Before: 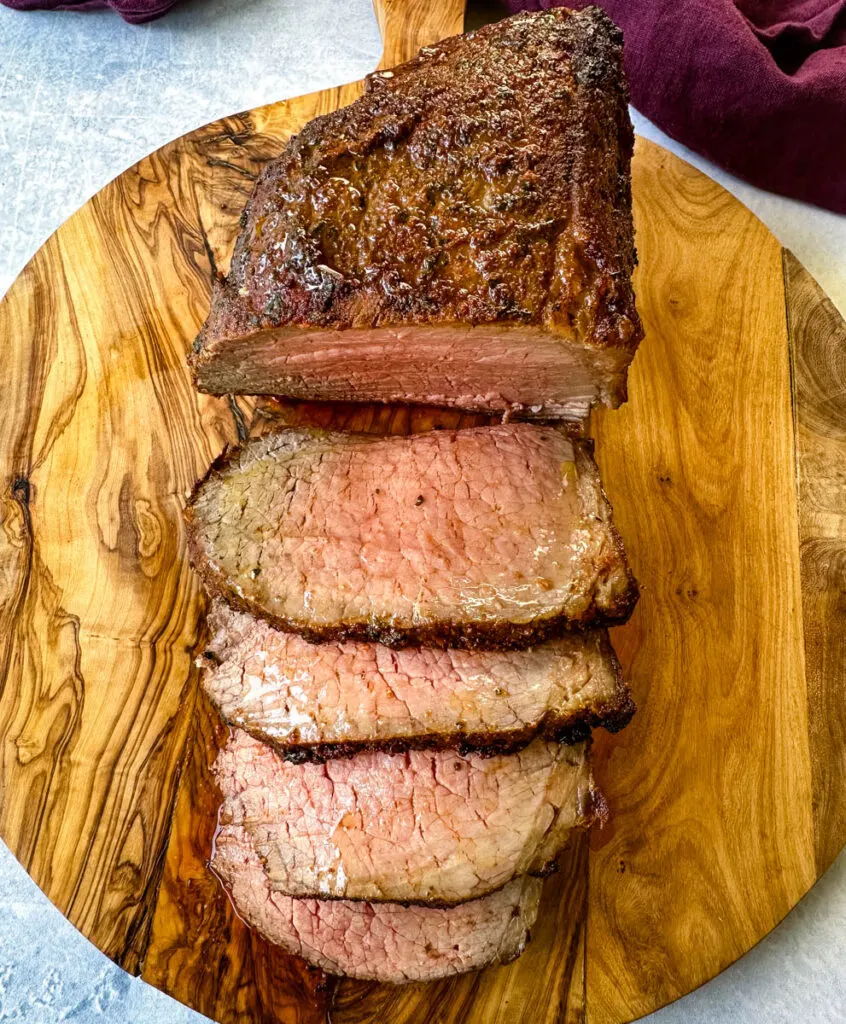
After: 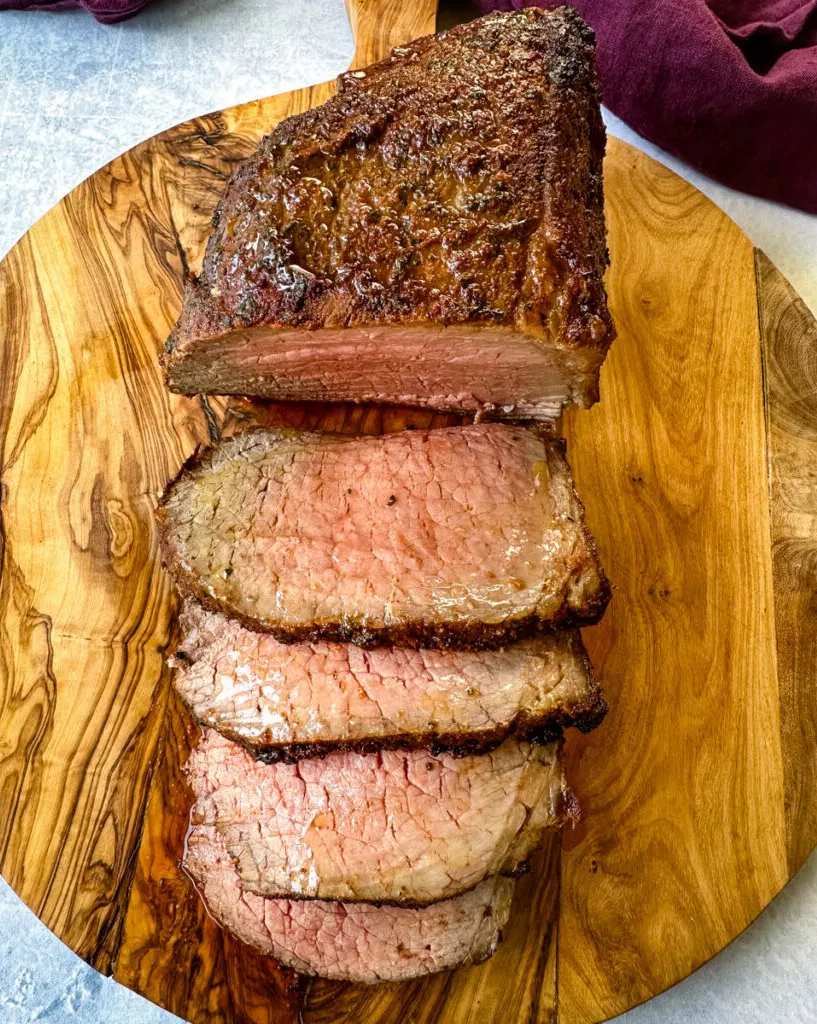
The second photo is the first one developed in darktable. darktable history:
crop and rotate: left 3.418%
